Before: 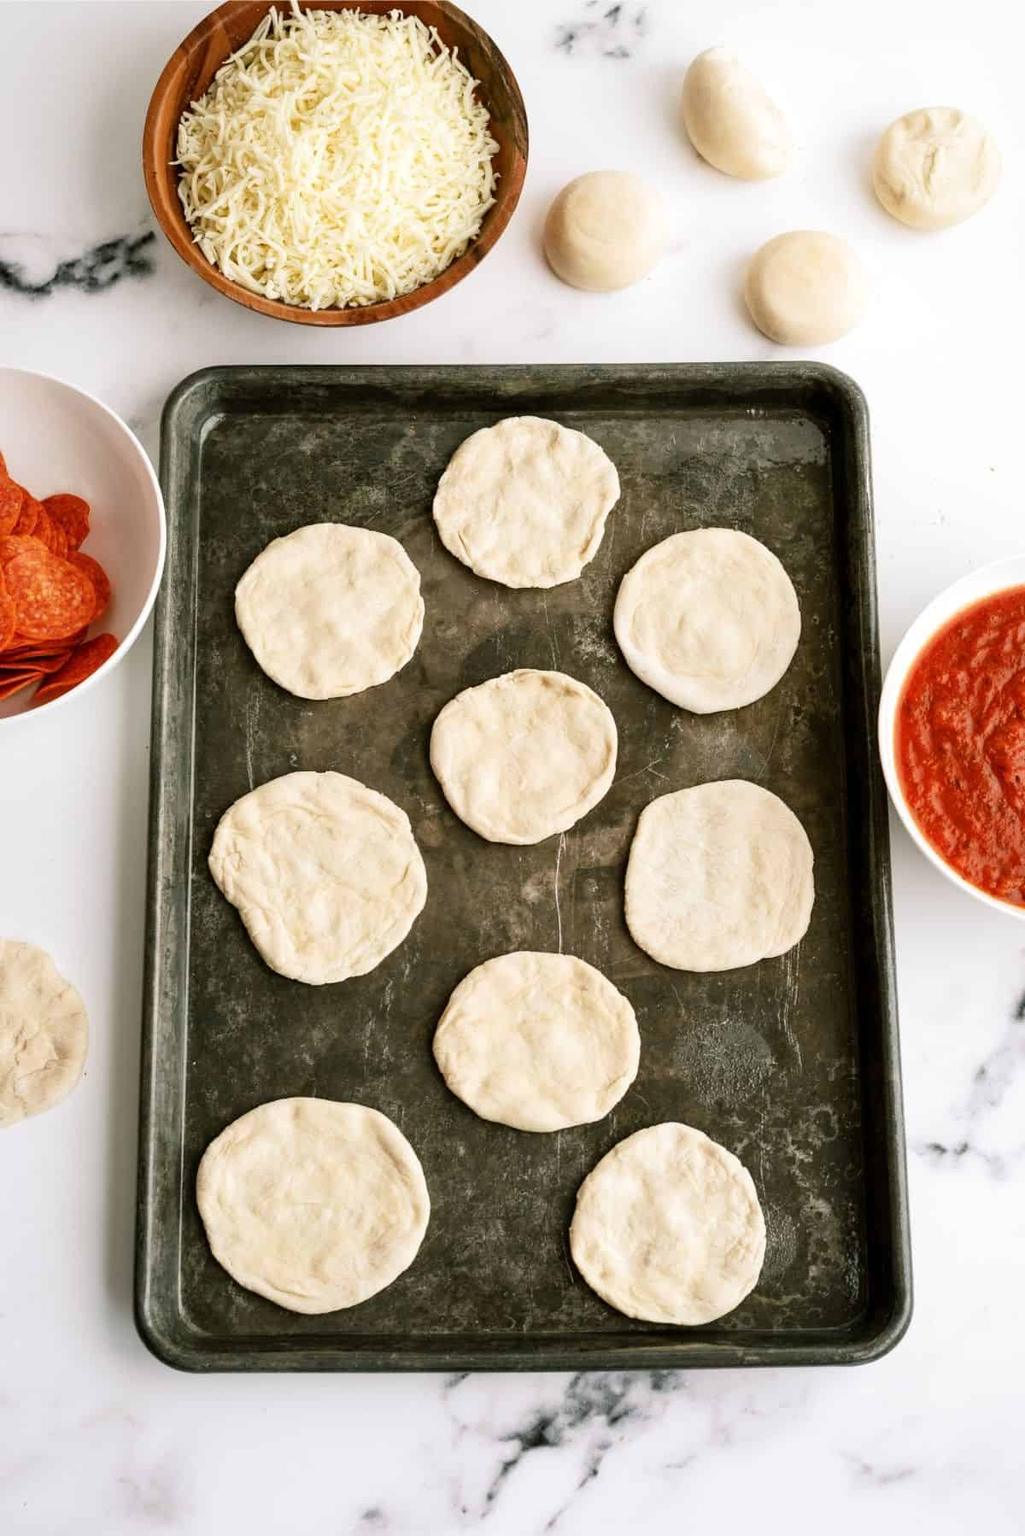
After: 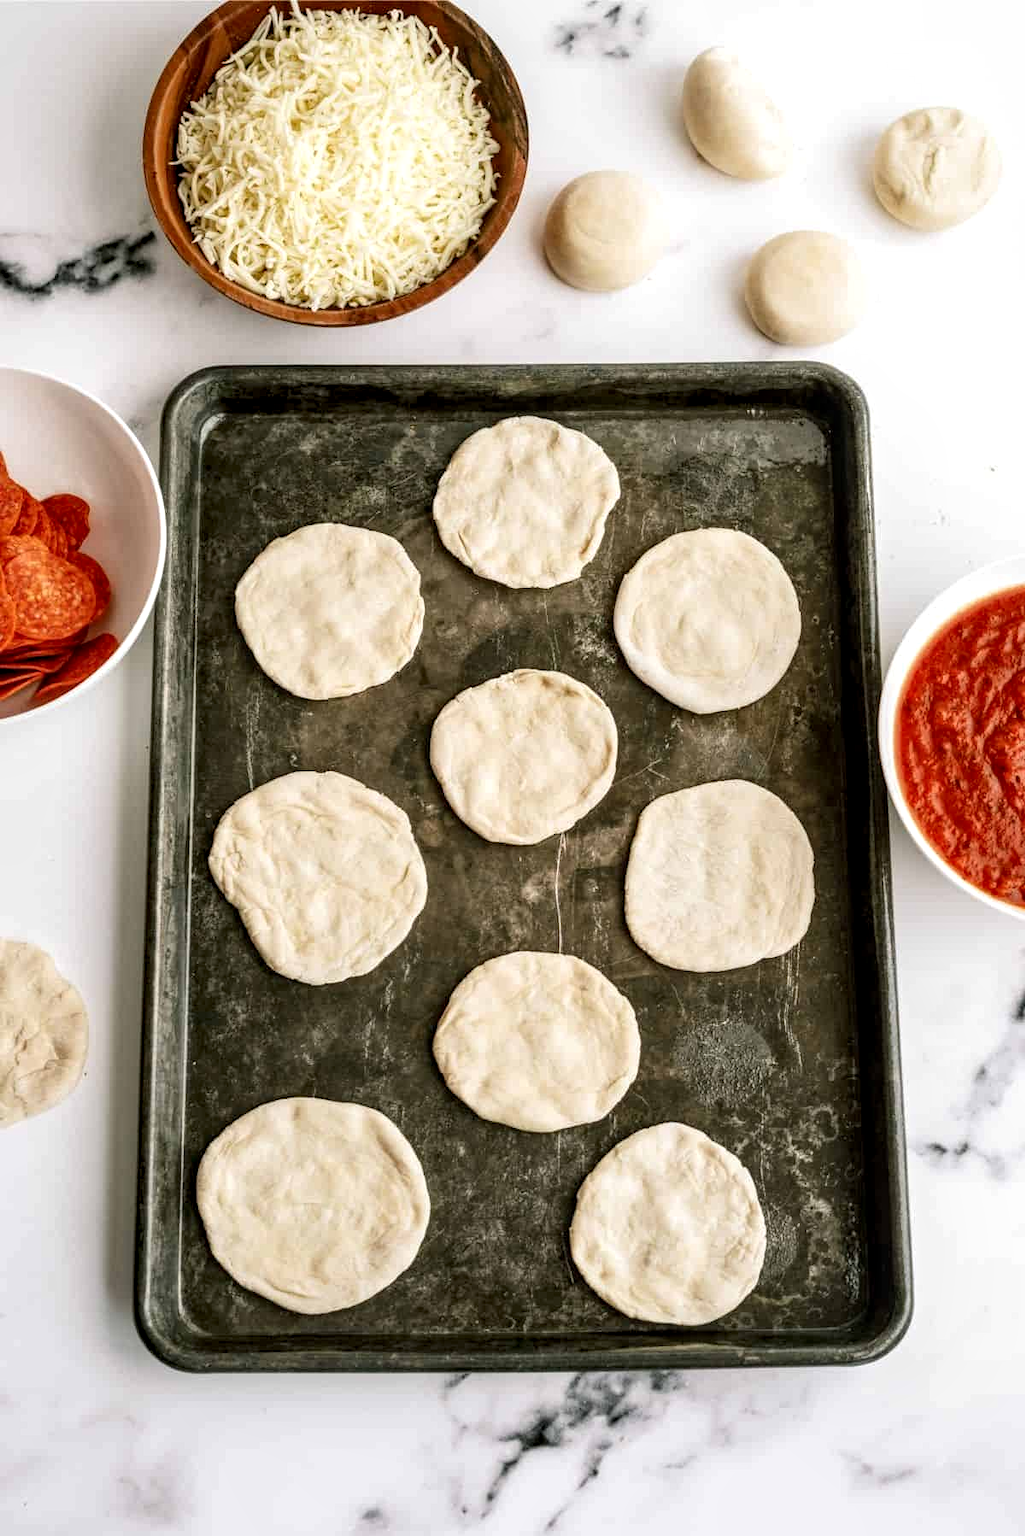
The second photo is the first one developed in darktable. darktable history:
local contrast: highlights 59%, detail 146%
